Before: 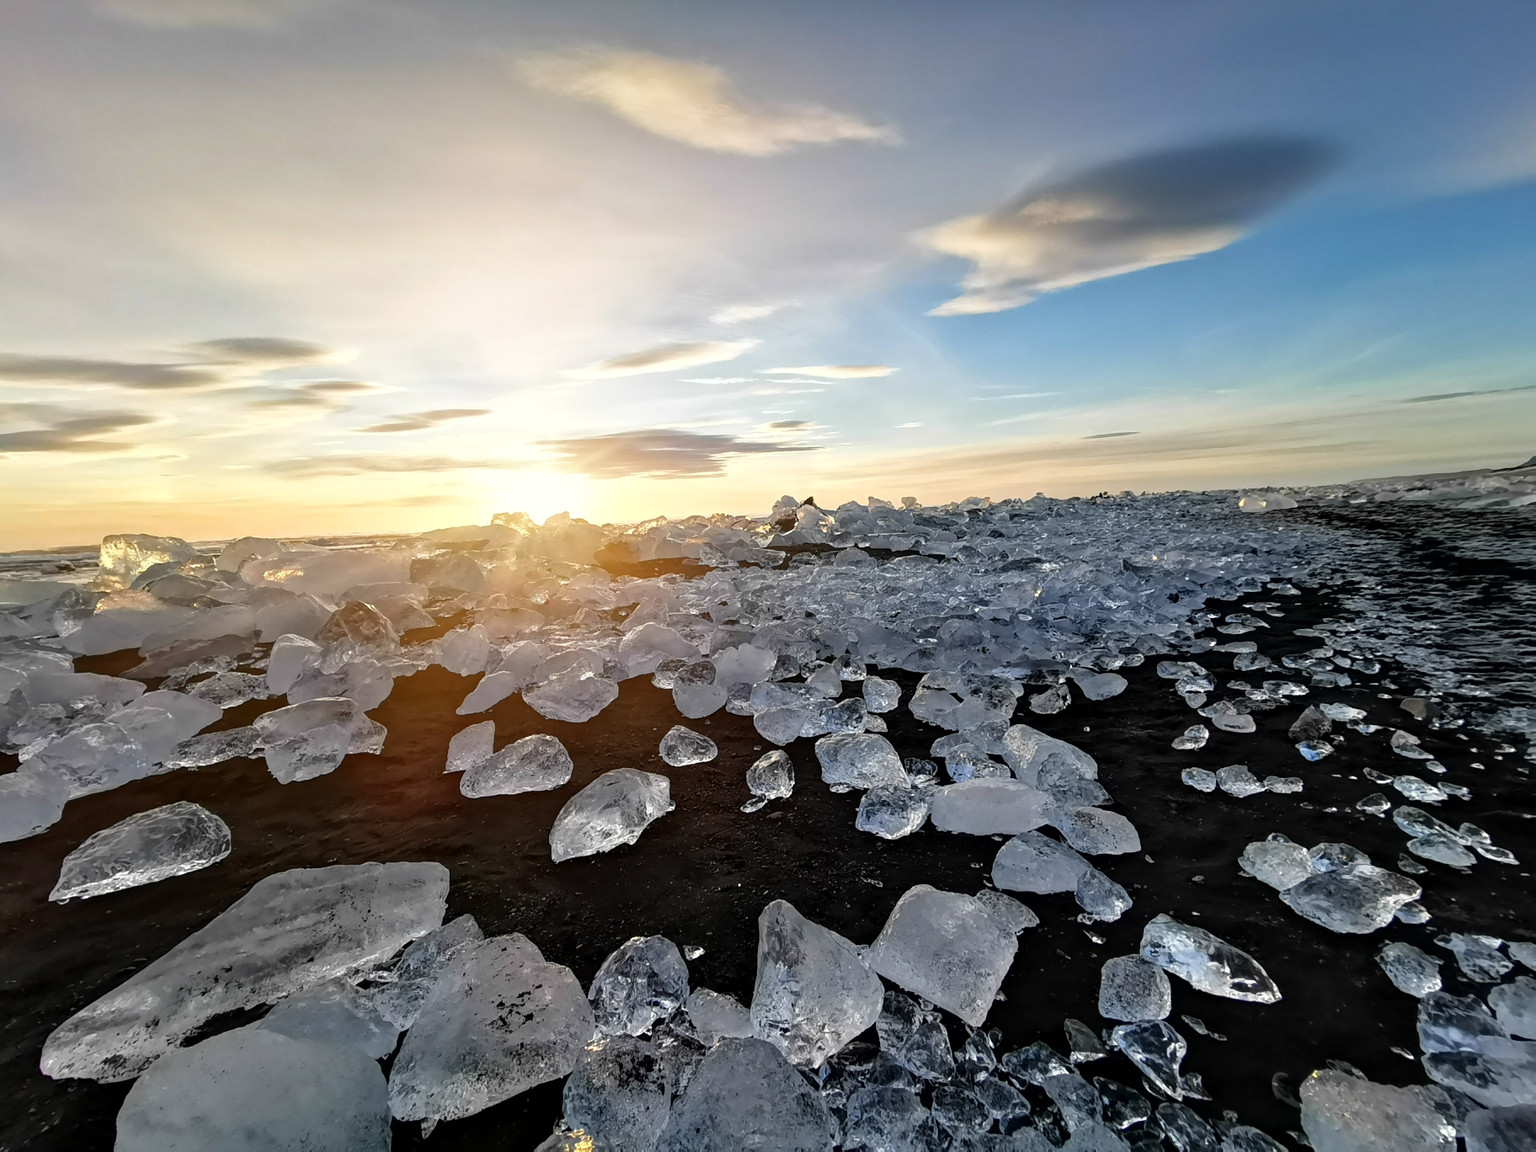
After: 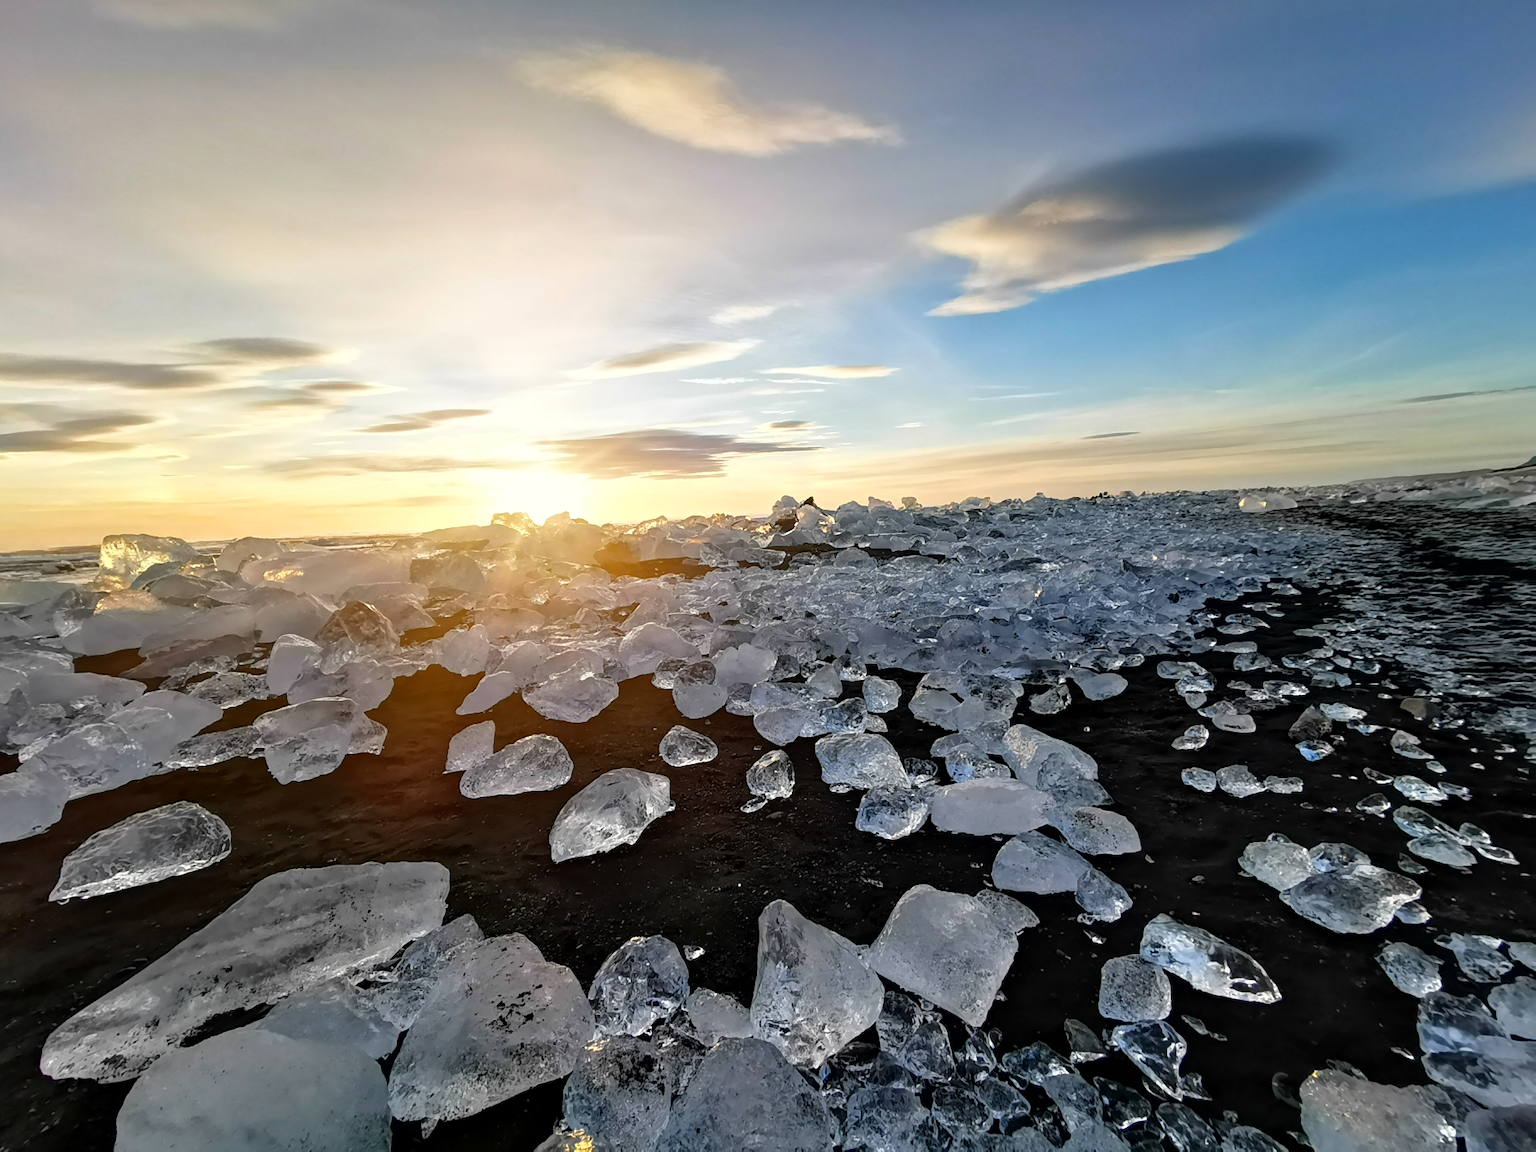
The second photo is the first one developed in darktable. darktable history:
color balance rgb: shadows lift › chroma 0.712%, shadows lift › hue 110.67°, linear chroma grading › global chroma 10.451%, perceptual saturation grading › global saturation 0.071%
